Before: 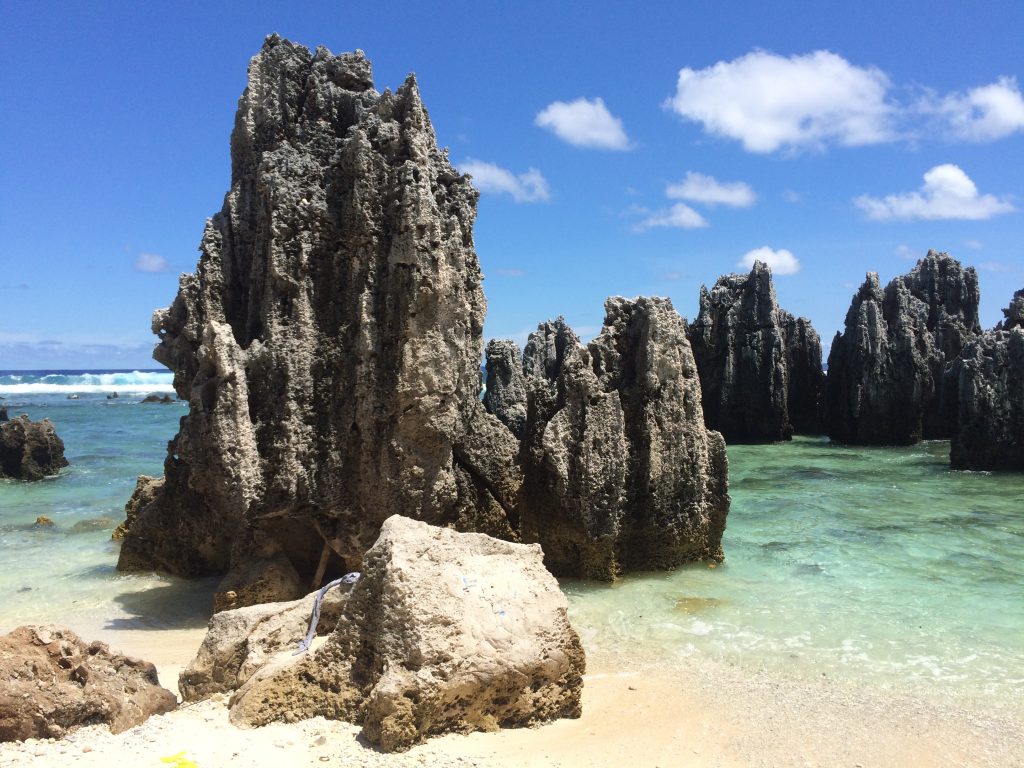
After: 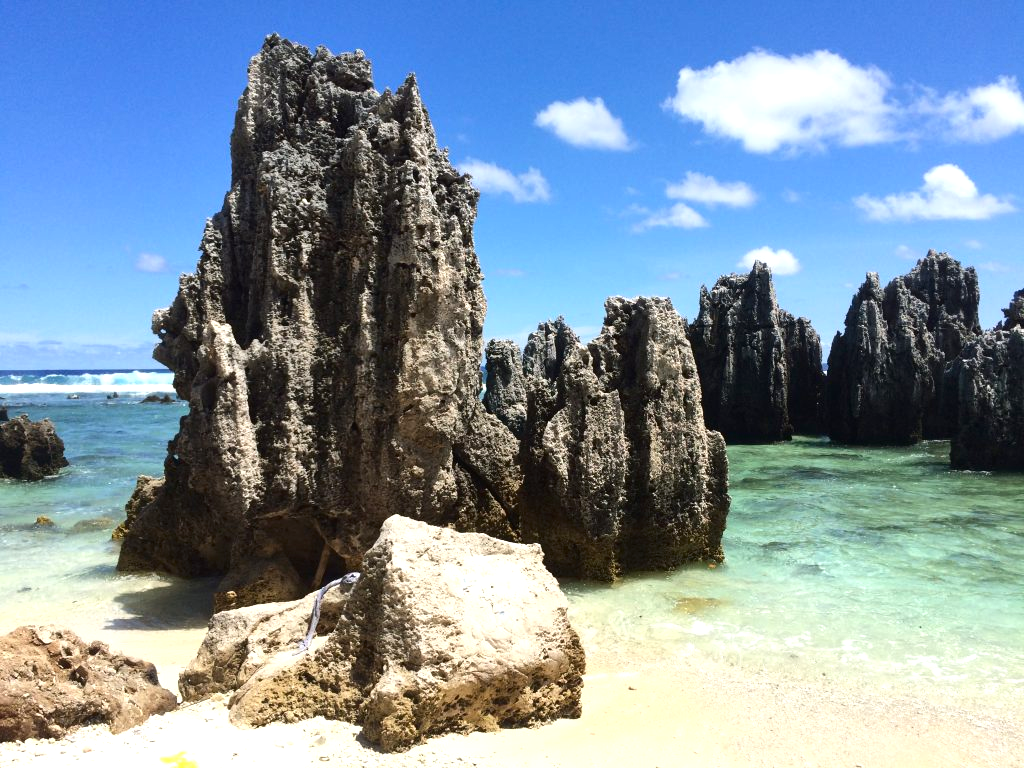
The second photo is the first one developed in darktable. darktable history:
shadows and highlights: radius 110.86, shadows 51.09, white point adjustment 9.16, highlights -4.17, highlights color adjustment 32.2%, soften with gaussian
contrast brightness saturation: contrast 0.13, brightness -0.05, saturation 0.16
